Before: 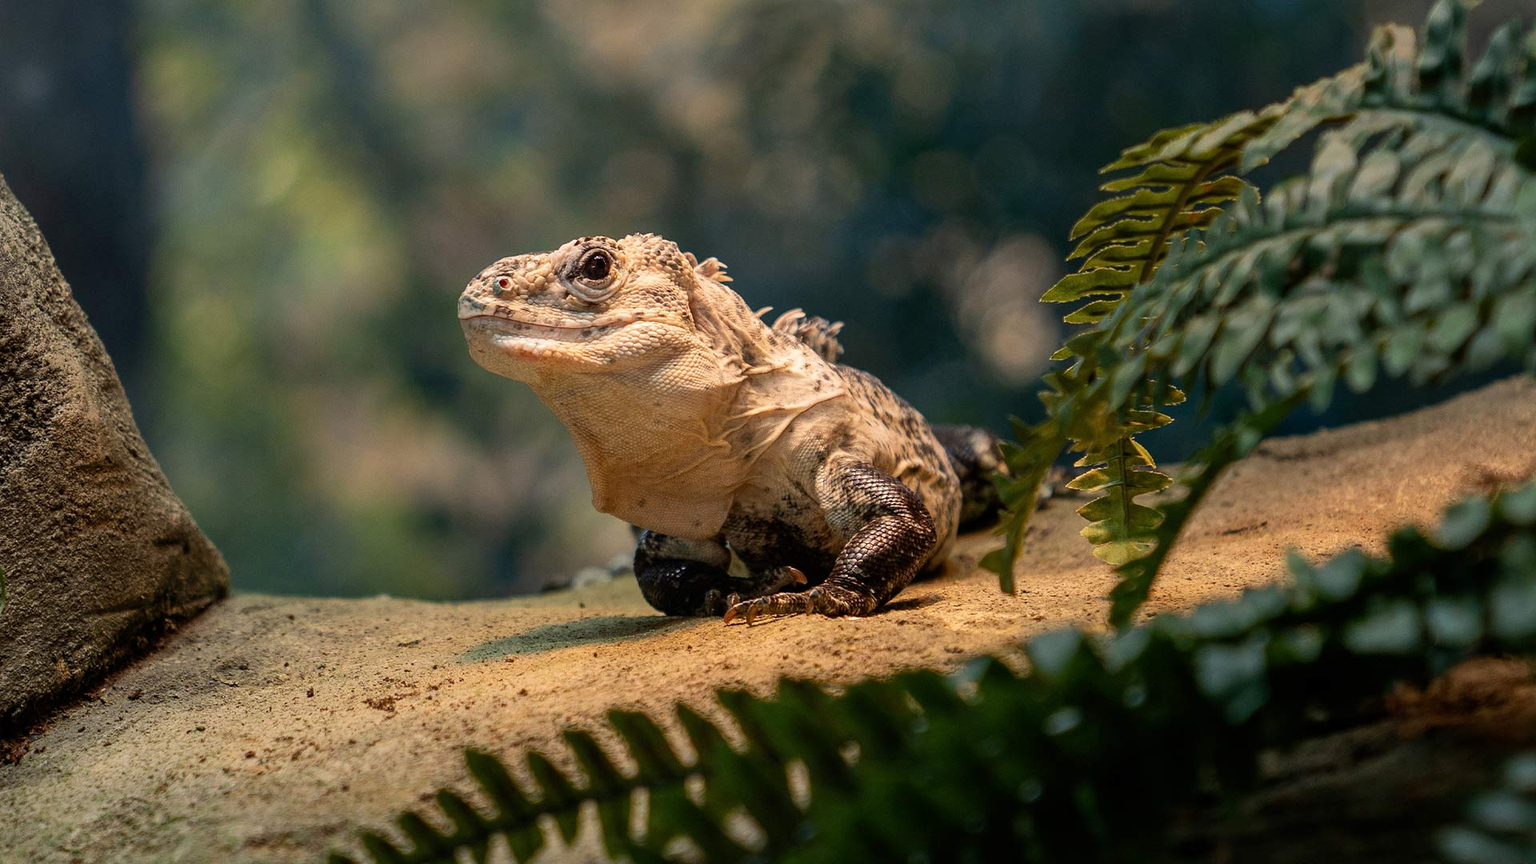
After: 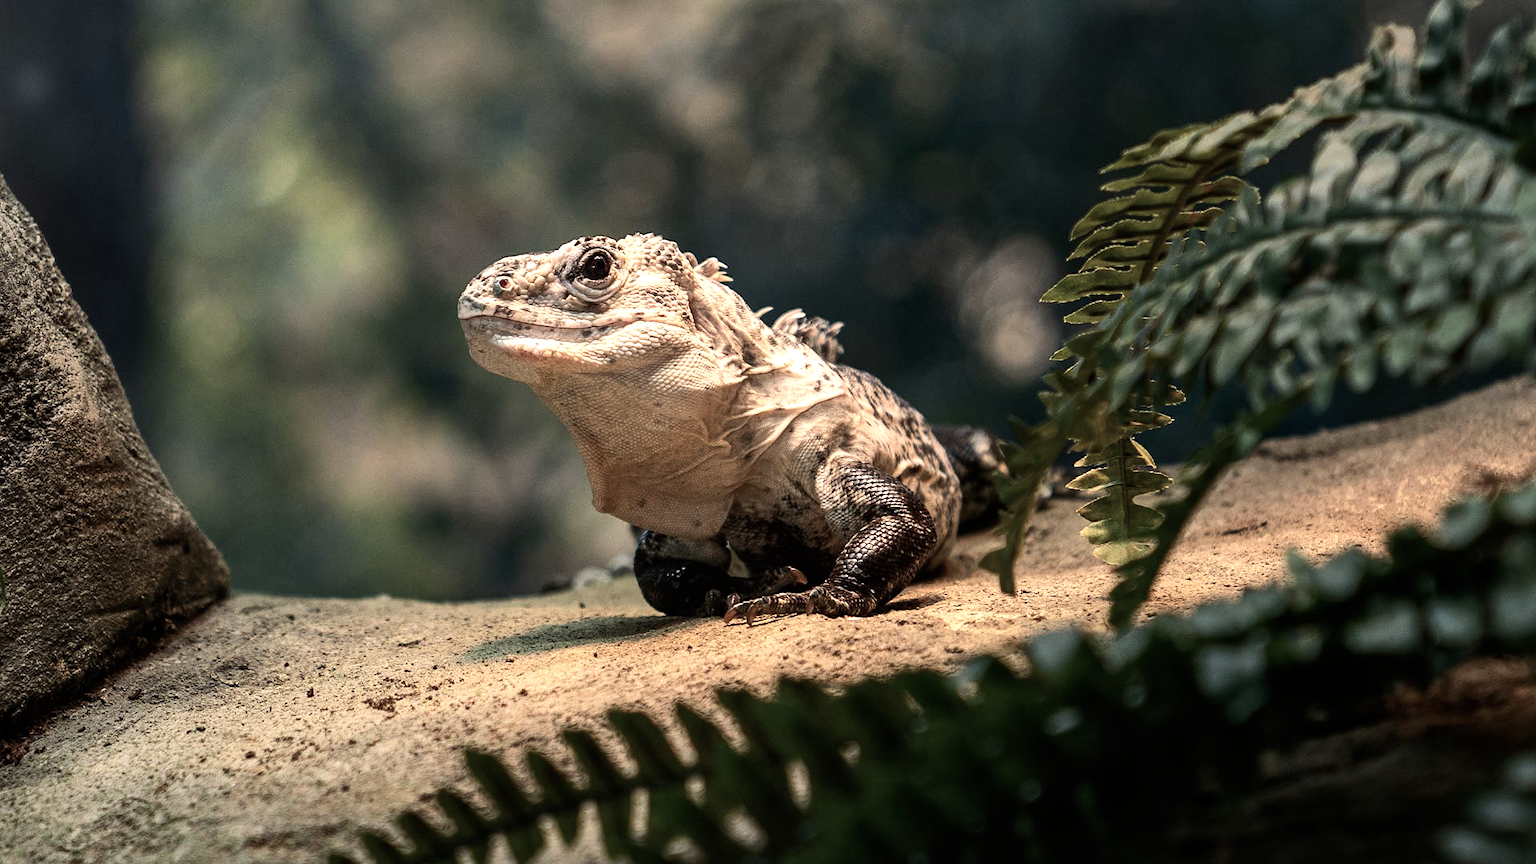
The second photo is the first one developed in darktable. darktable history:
color balance rgb: perceptual saturation grading › global saturation -31.586%
tone equalizer: -8 EV -0.759 EV, -7 EV -0.683 EV, -6 EV -0.617 EV, -5 EV -0.421 EV, -3 EV 0.39 EV, -2 EV 0.6 EV, -1 EV 0.682 EV, +0 EV 0.756 EV, edges refinement/feathering 500, mask exposure compensation -1.57 EV, preserve details no
